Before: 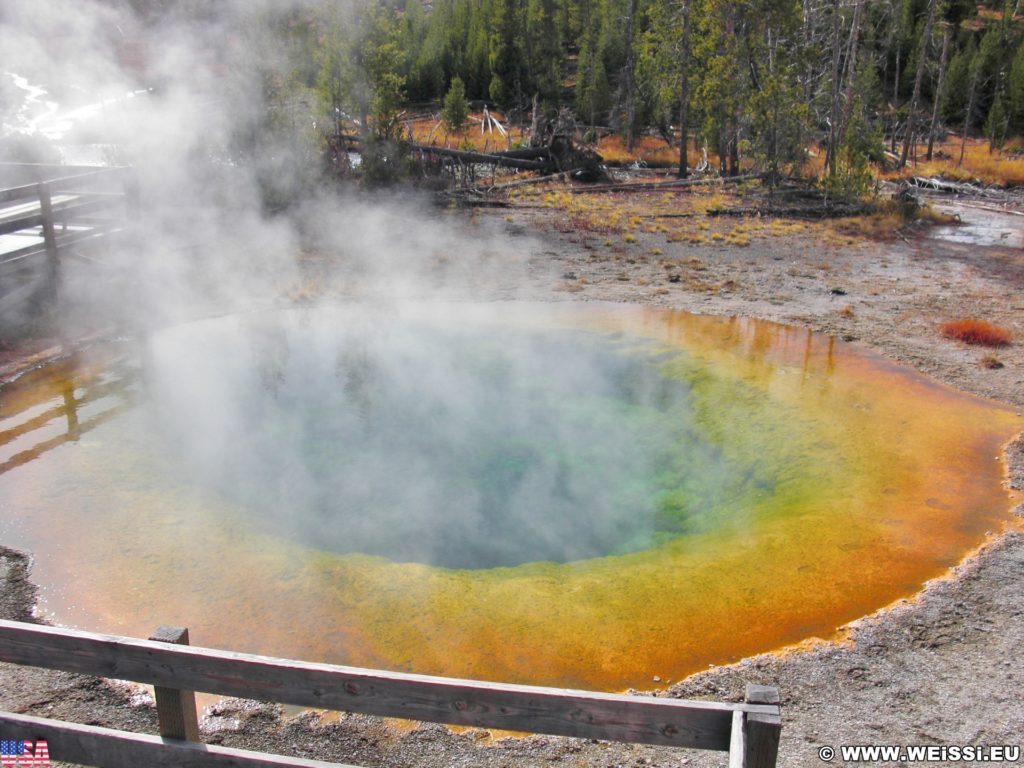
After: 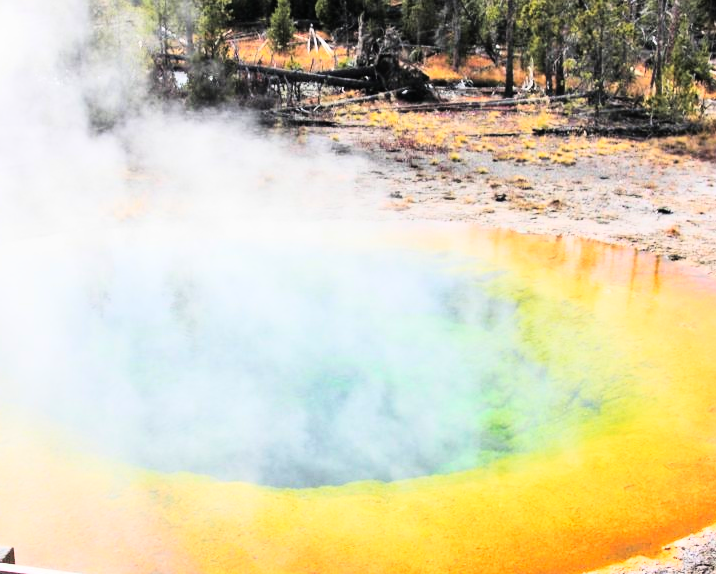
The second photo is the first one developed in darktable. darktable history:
rgb curve: curves: ch0 [(0, 0) (0.21, 0.15) (0.24, 0.21) (0.5, 0.75) (0.75, 0.96) (0.89, 0.99) (1, 1)]; ch1 [(0, 0.02) (0.21, 0.13) (0.25, 0.2) (0.5, 0.67) (0.75, 0.9) (0.89, 0.97) (1, 1)]; ch2 [(0, 0.02) (0.21, 0.13) (0.25, 0.2) (0.5, 0.67) (0.75, 0.9) (0.89, 0.97) (1, 1)], compensate middle gray true
crop and rotate: left 17.046%, top 10.659%, right 12.989%, bottom 14.553%
